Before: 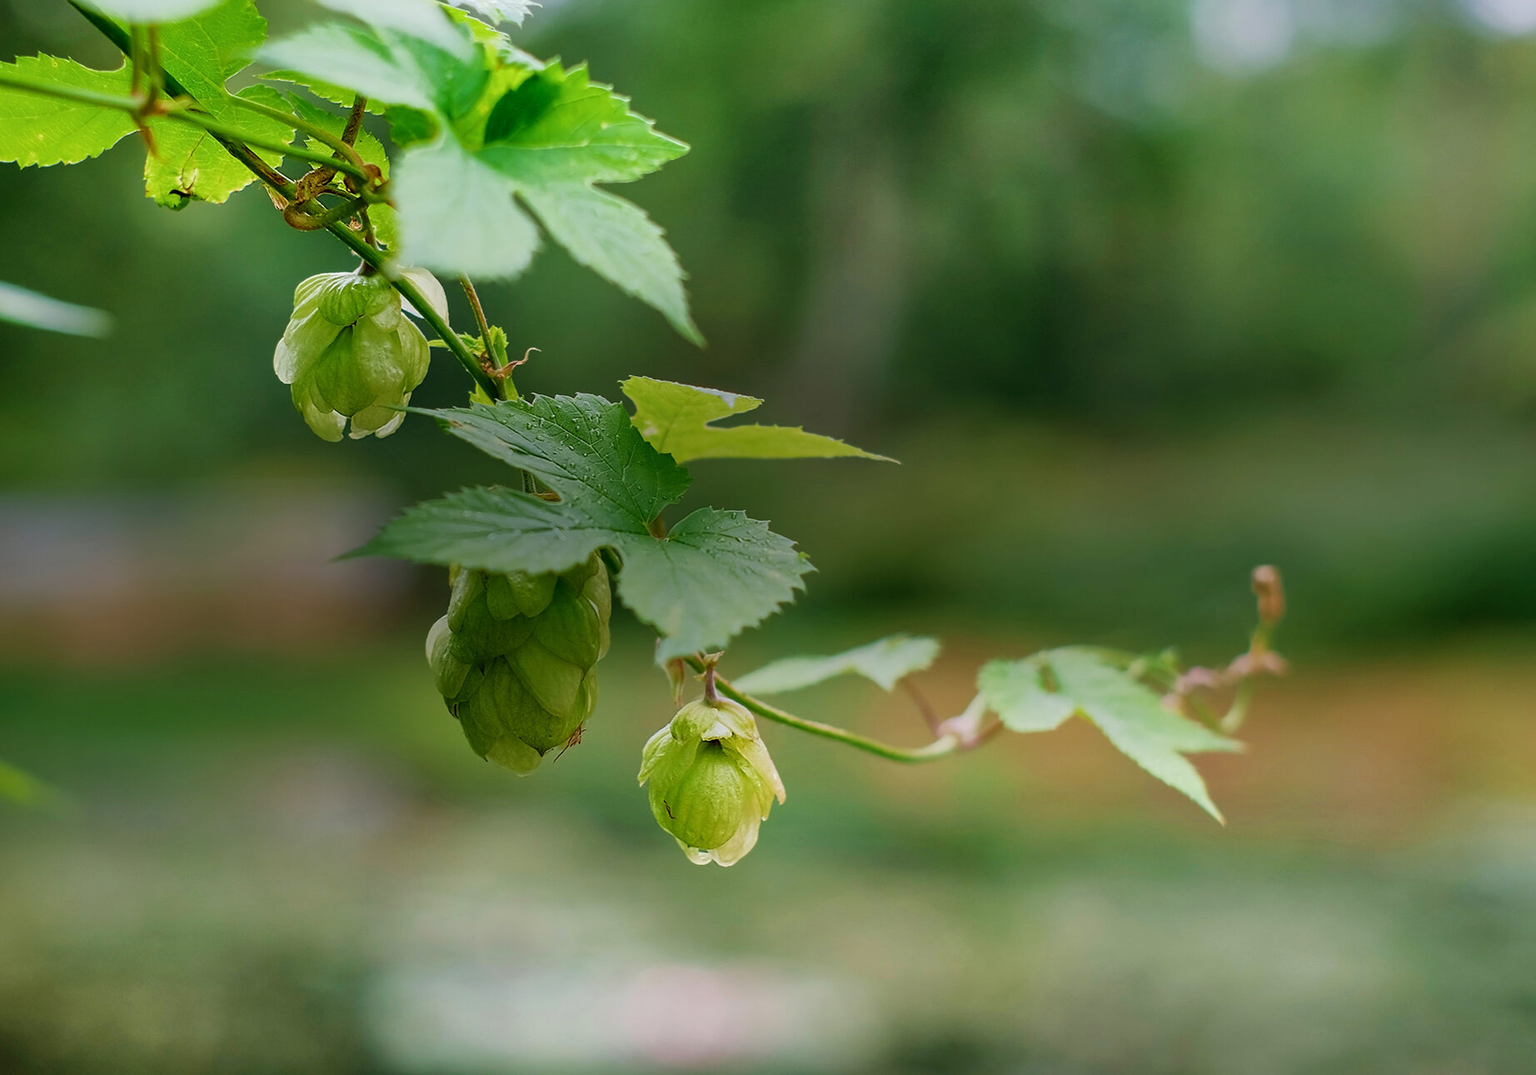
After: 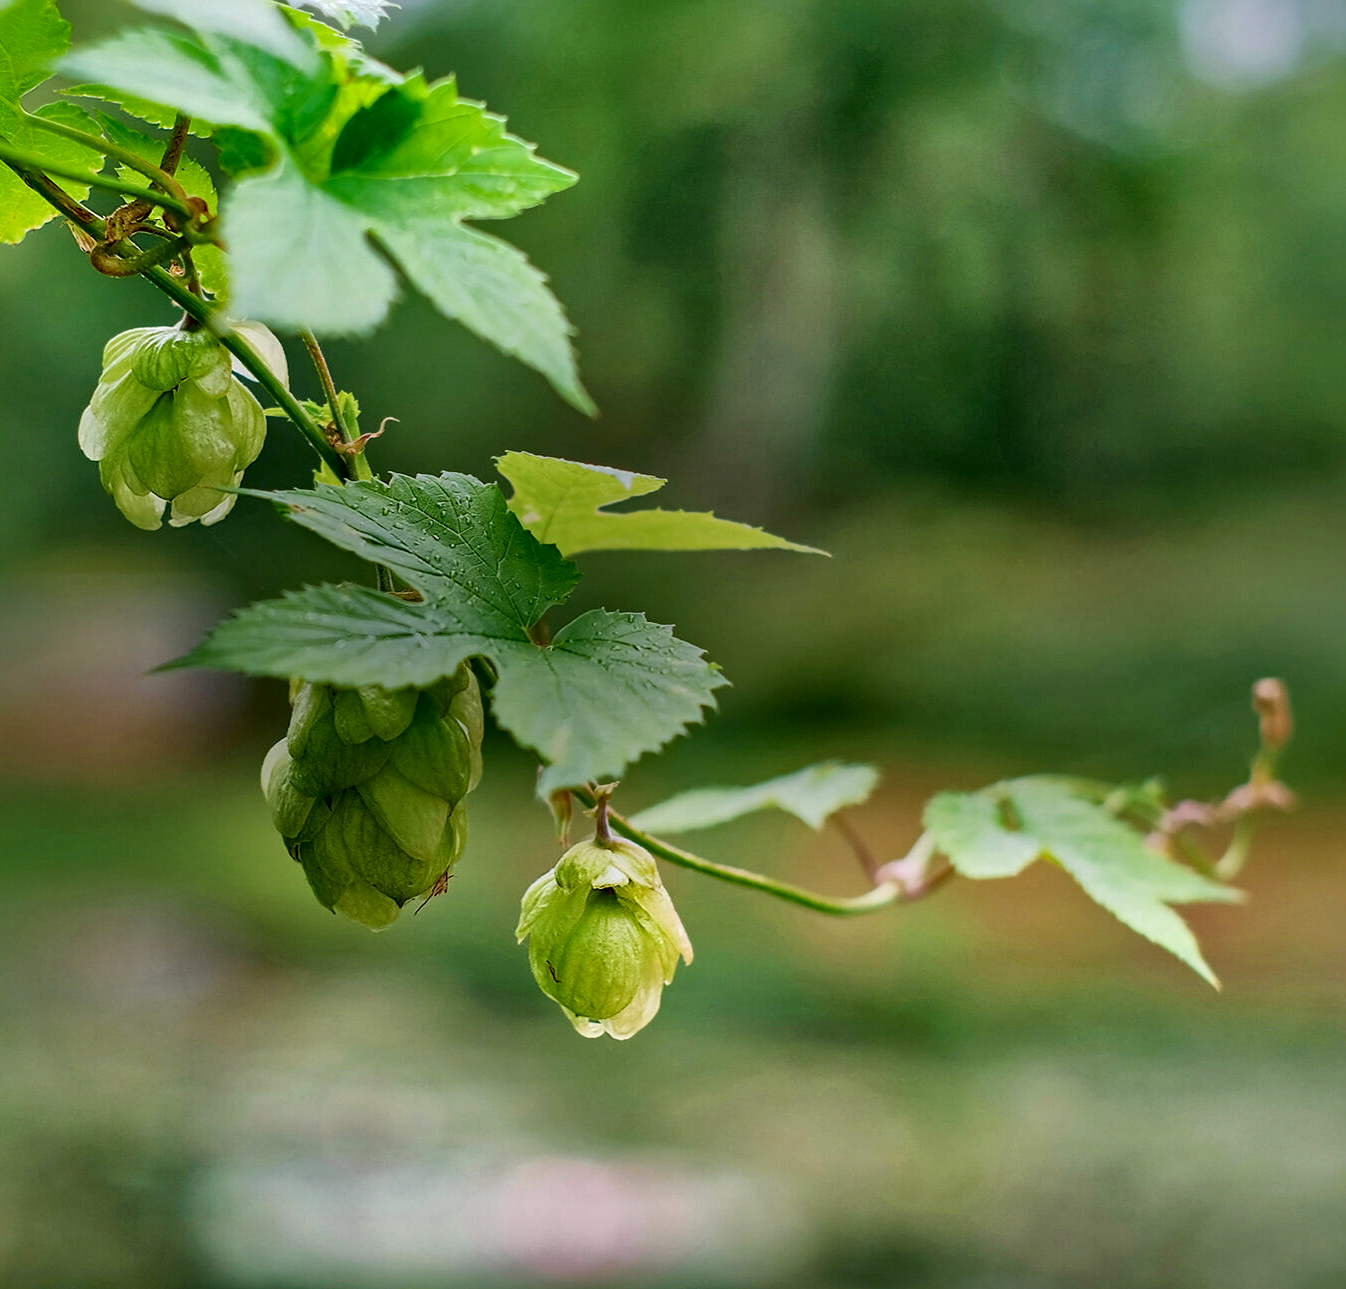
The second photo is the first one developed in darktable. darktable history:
shadows and highlights: on, module defaults
crop: left 13.559%, right 13.428%
local contrast: mode bilateral grid, contrast 19, coarseness 50, detail 162%, midtone range 0.2
exposure: black level correction 0.001, compensate highlight preservation false
haze removal: compatibility mode true, adaptive false
